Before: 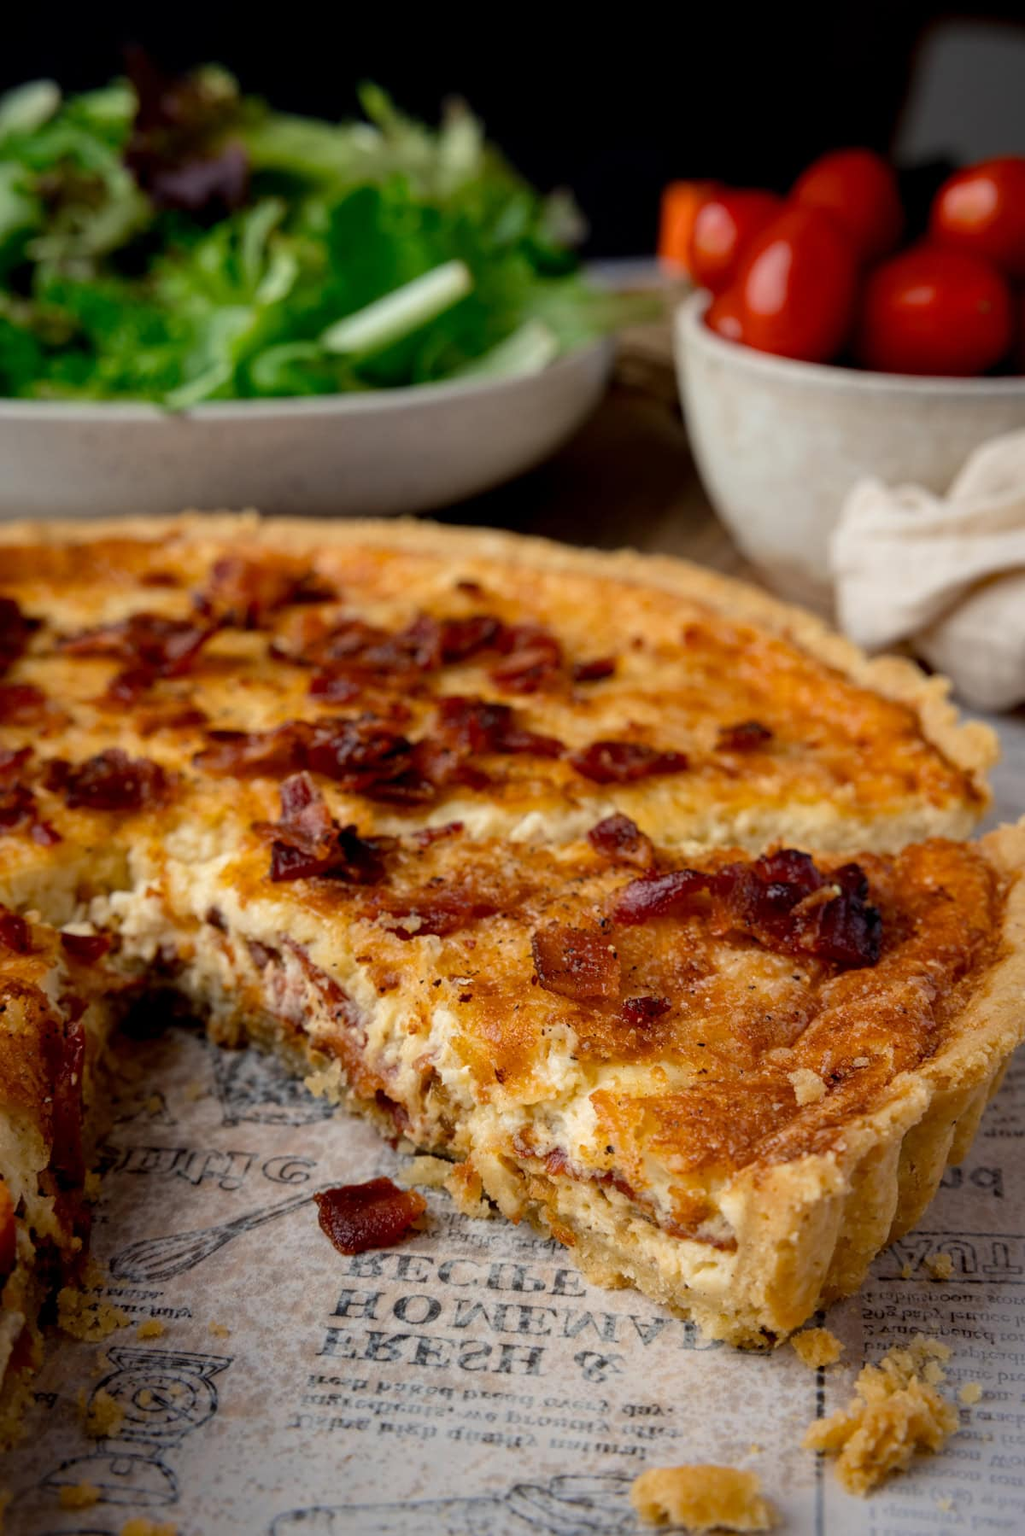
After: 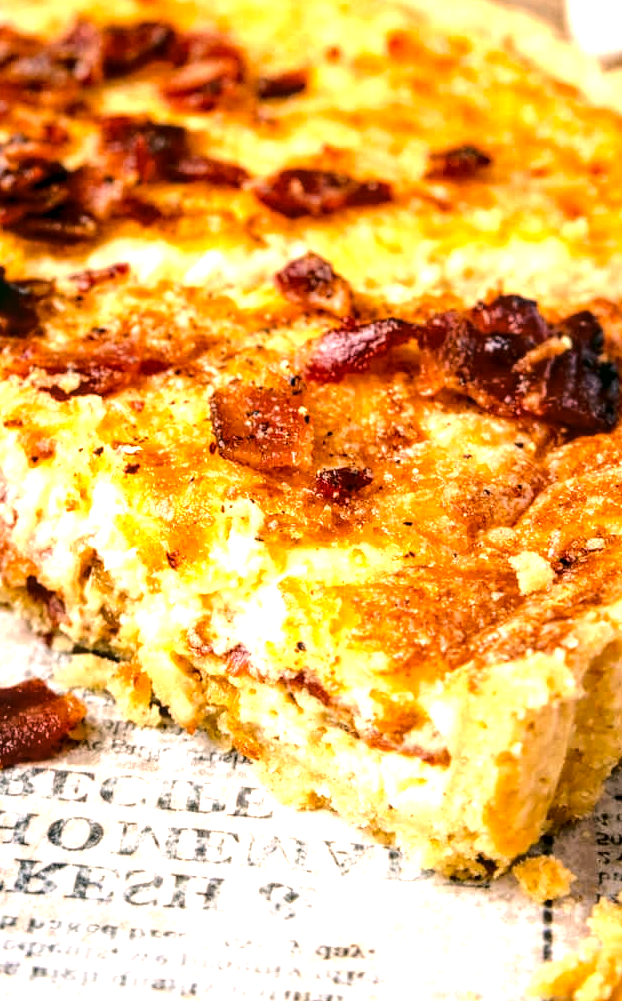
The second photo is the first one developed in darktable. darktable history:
color correction: highlights a* 4.5, highlights b* 4.92, shadows a* -7.65, shadows b* 4.66
exposure: black level correction 0.001, exposure 1.715 EV, compensate highlight preservation false
local contrast: detail 130%
base curve: curves: ch0 [(0, 0) (0.073, 0.04) (0.157, 0.139) (0.492, 0.492) (0.758, 0.758) (1, 1)]
crop: left 34.434%, top 38.92%, right 13.694%, bottom 5.41%
